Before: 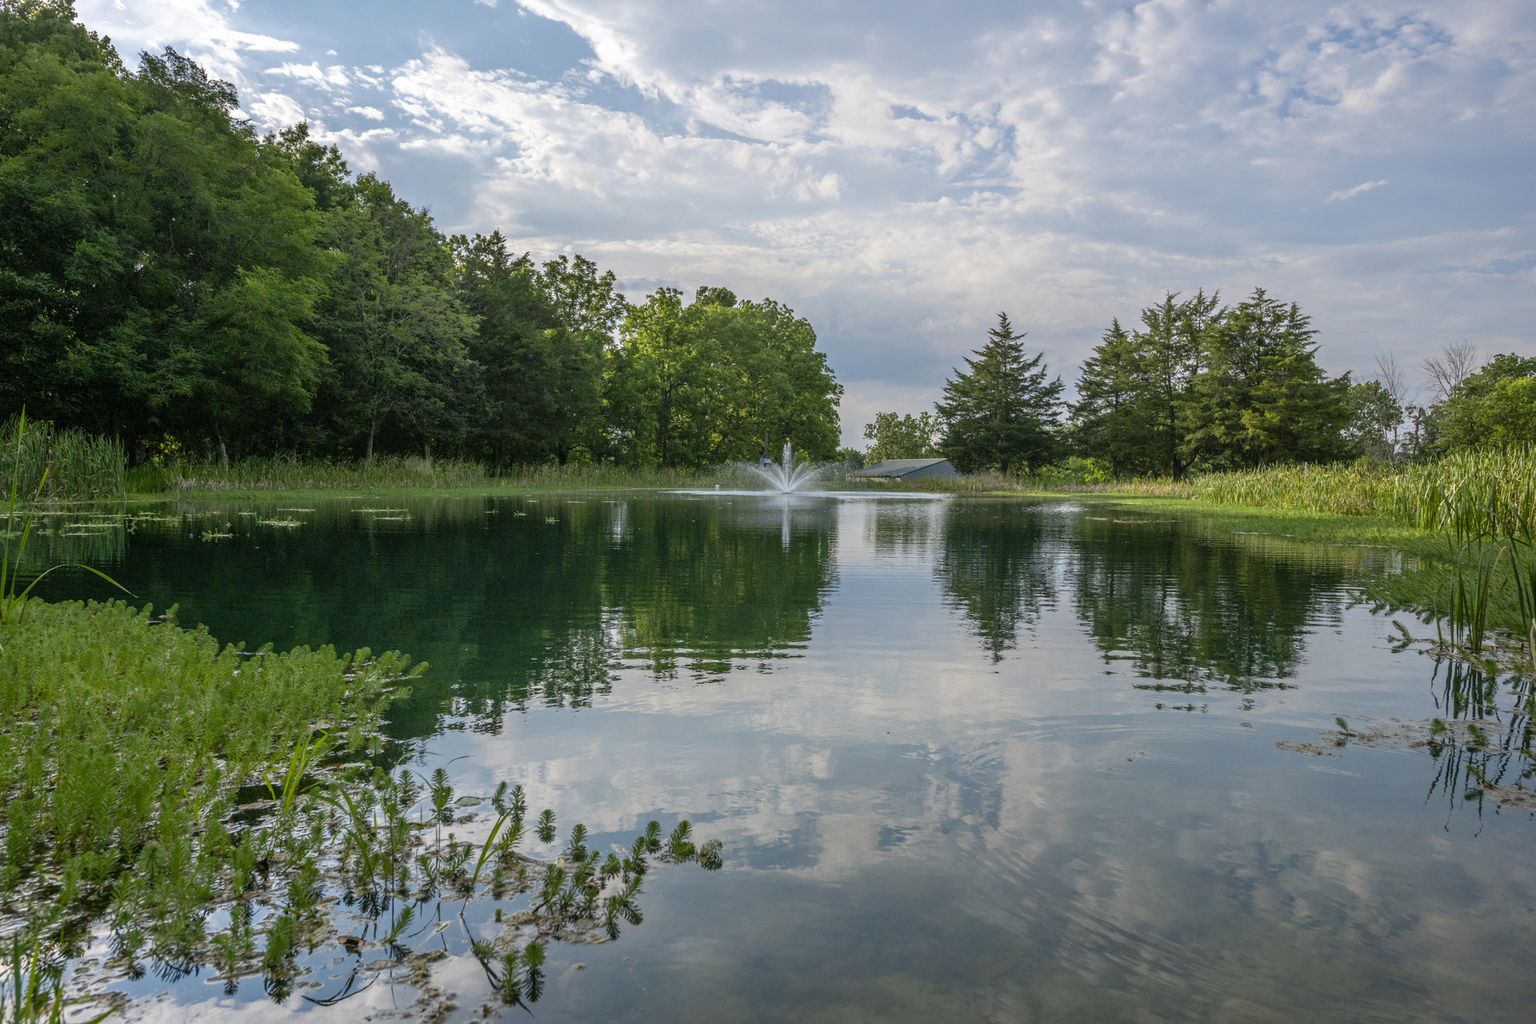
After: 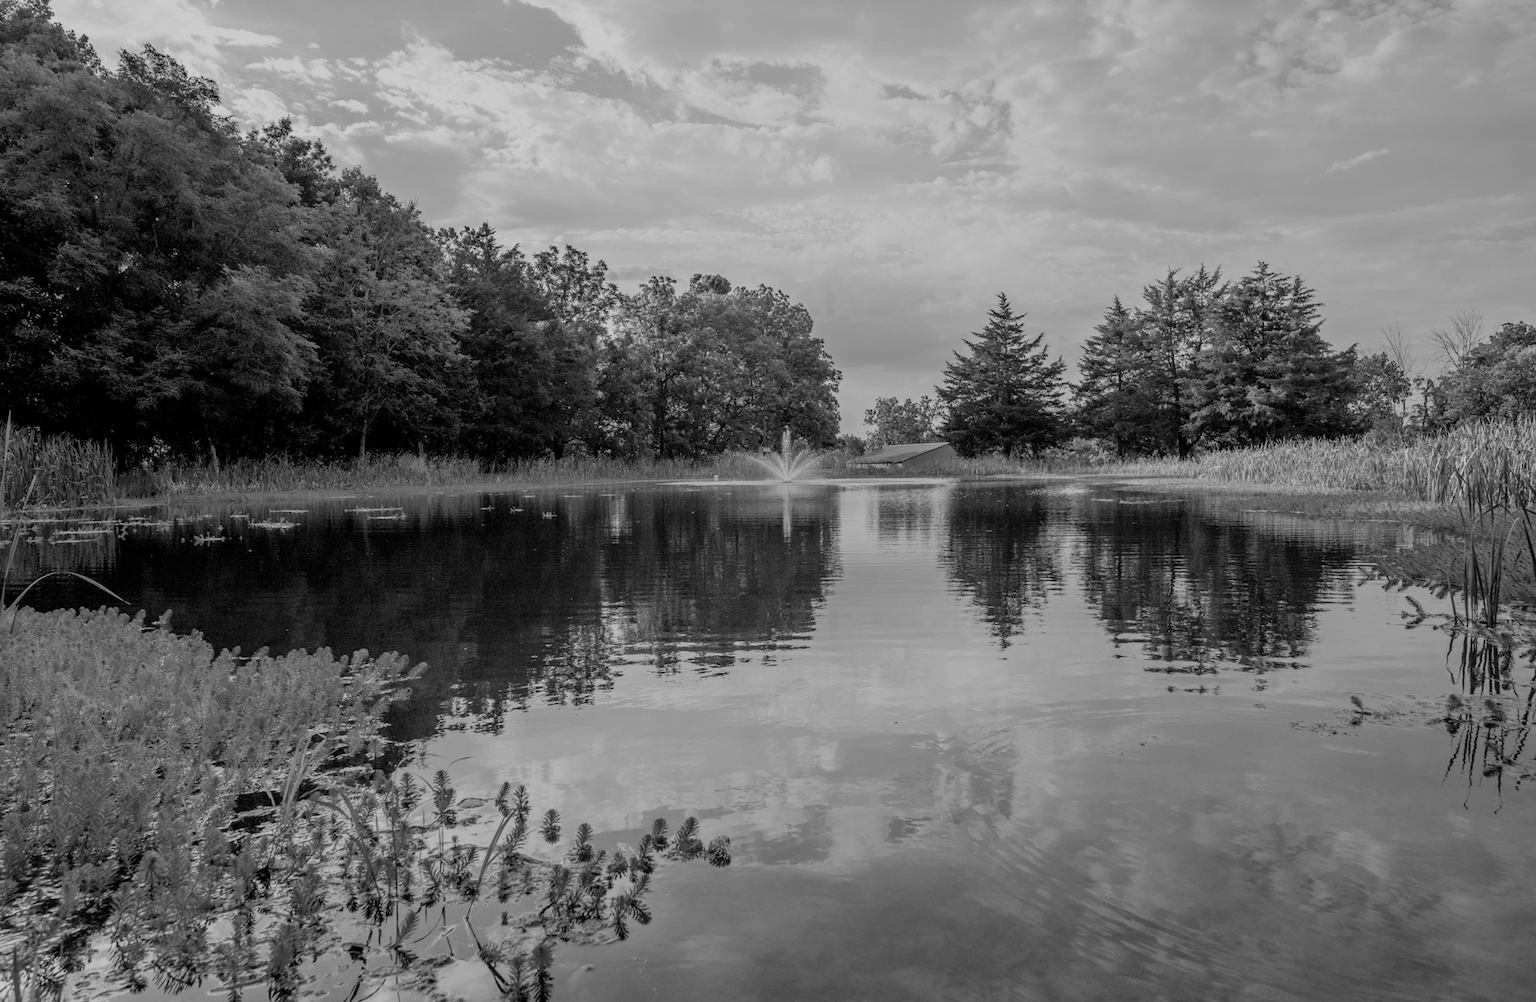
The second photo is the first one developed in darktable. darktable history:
tone equalizer: on, module defaults
rotate and perspective: rotation -1.42°, crop left 0.016, crop right 0.984, crop top 0.035, crop bottom 0.965
white balance: emerald 1
filmic rgb: black relative exposure -7.65 EV, white relative exposure 4.56 EV, hardness 3.61
exposure: exposure 0.2 EV, compensate highlight preservation false
monochrome: a -74.22, b 78.2
